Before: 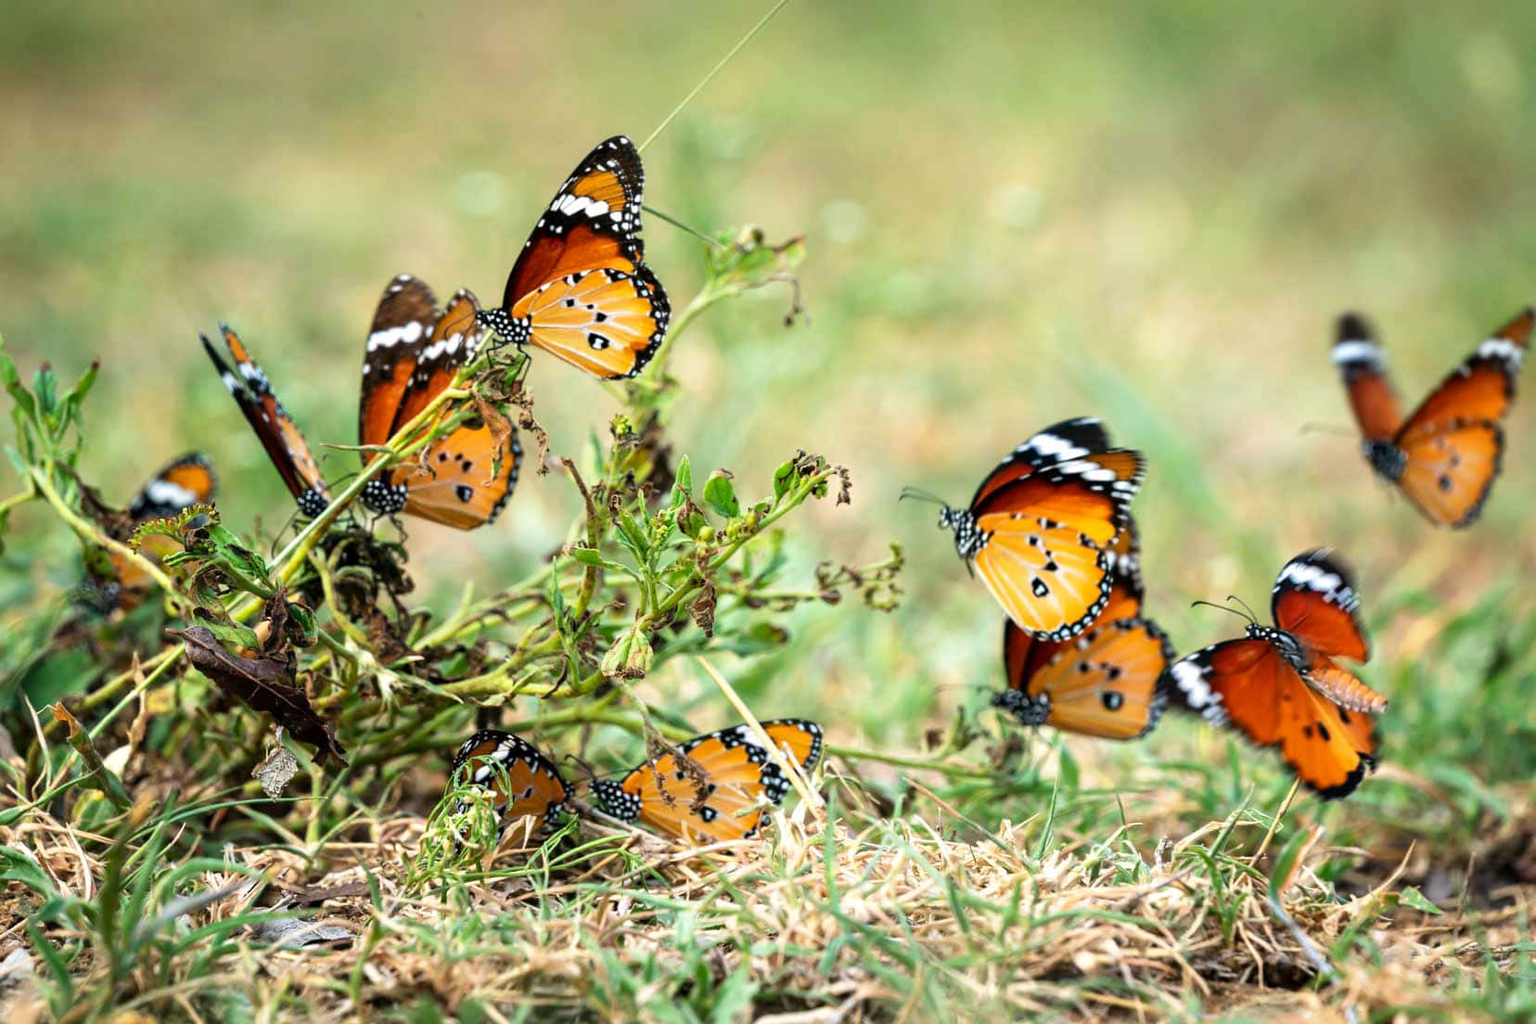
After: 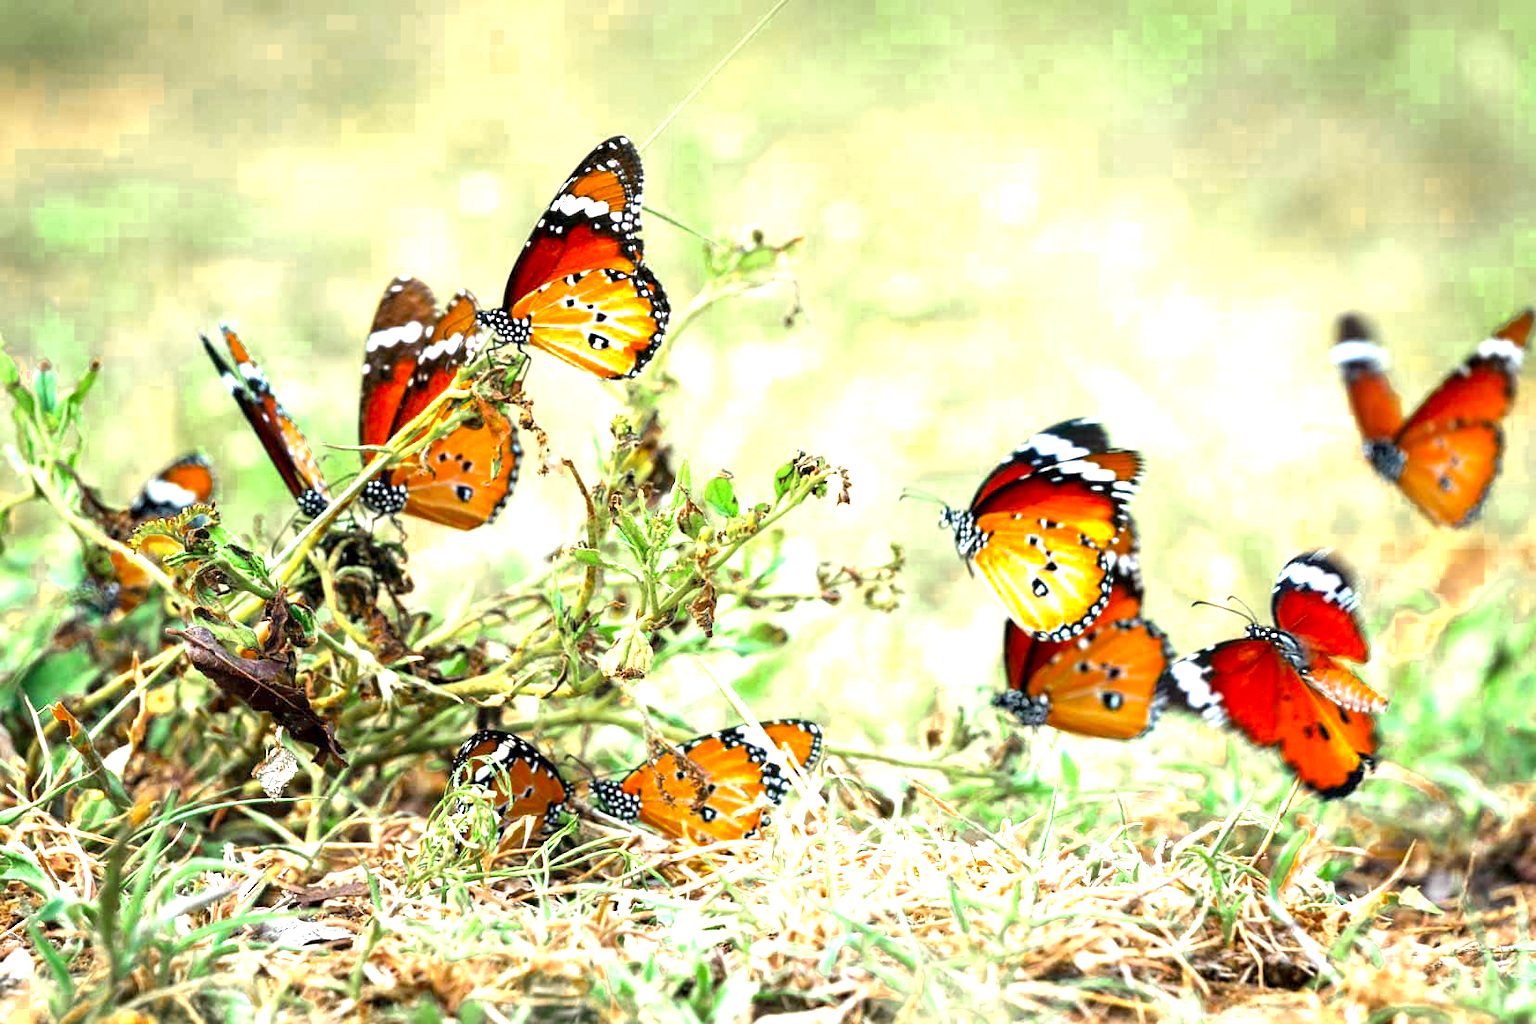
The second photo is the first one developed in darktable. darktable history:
color zones: curves: ch0 [(0.11, 0.396) (0.195, 0.36) (0.25, 0.5) (0.303, 0.412) (0.357, 0.544) (0.75, 0.5) (0.967, 0.328)]; ch1 [(0, 0.468) (0.112, 0.512) (0.202, 0.6) (0.25, 0.5) (0.307, 0.352) (0.357, 0.544) (0.75, 0.5) (0.963, 0.524)]
exposure: black level correction 0.001, exposure 1.398 EV, compensate exposure bias true, compensate highlight preservation false
